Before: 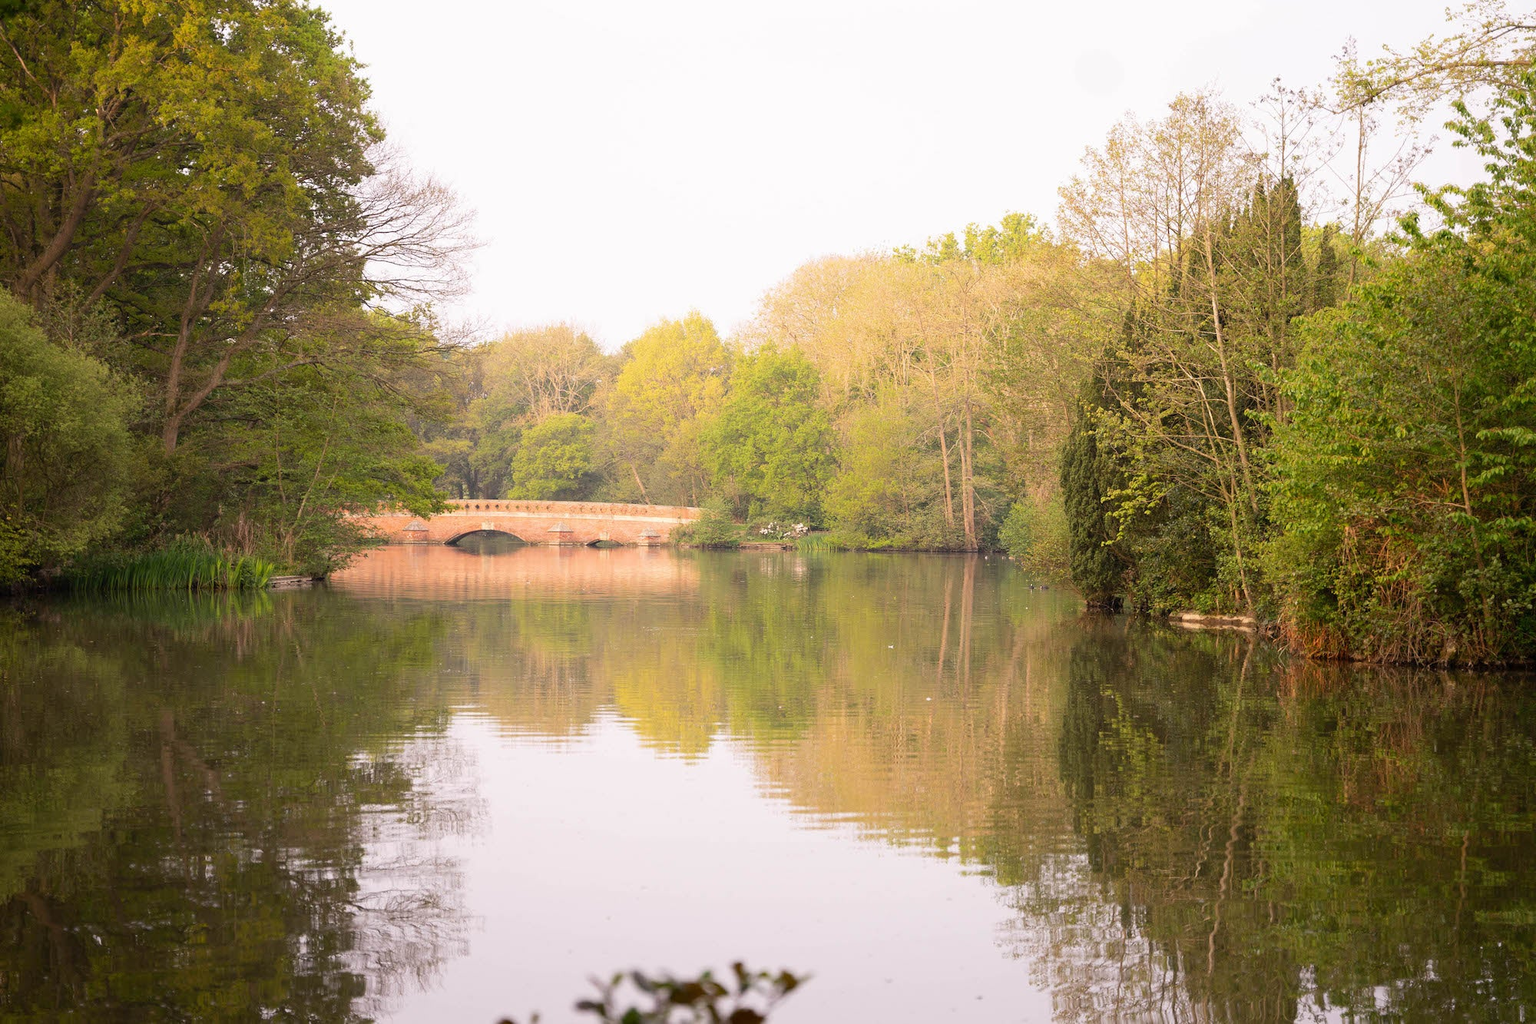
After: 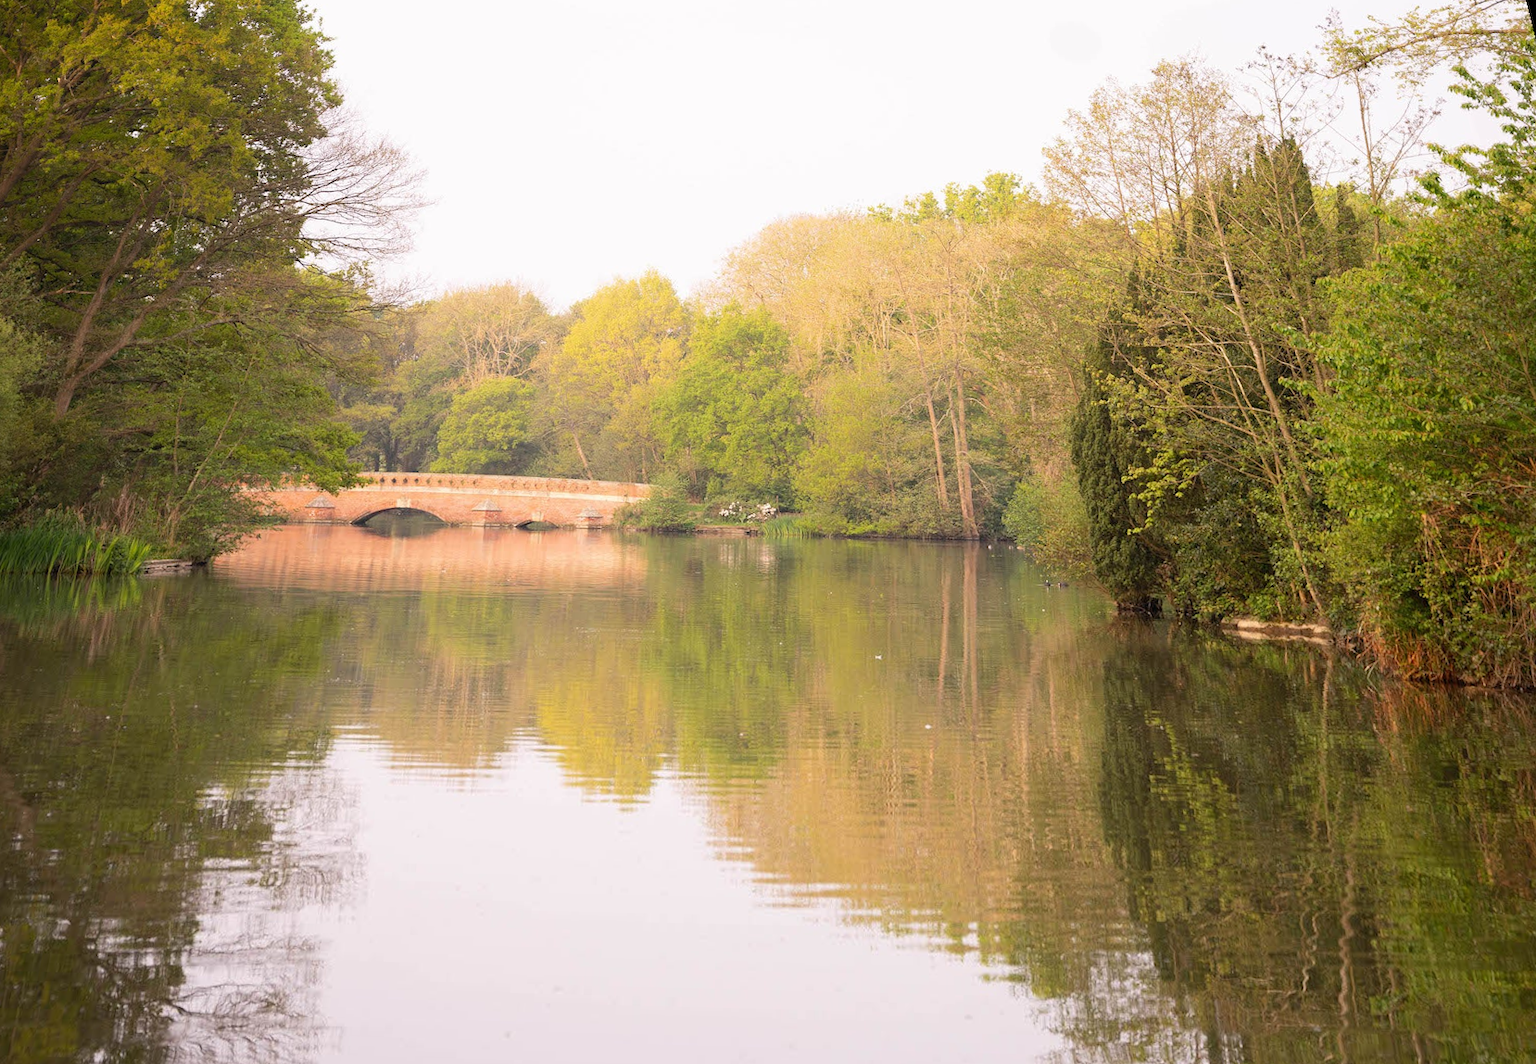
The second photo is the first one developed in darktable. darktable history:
crop and rotate: top 0%, bottom 11.49%
rotate and perspective: rotation 0.72°, lens shift (vertical) -0.352, lens shift (horizontal) -0.051, crop left 0.152, crop right 0.859, crop top 0.019, crop bottom 0.964
